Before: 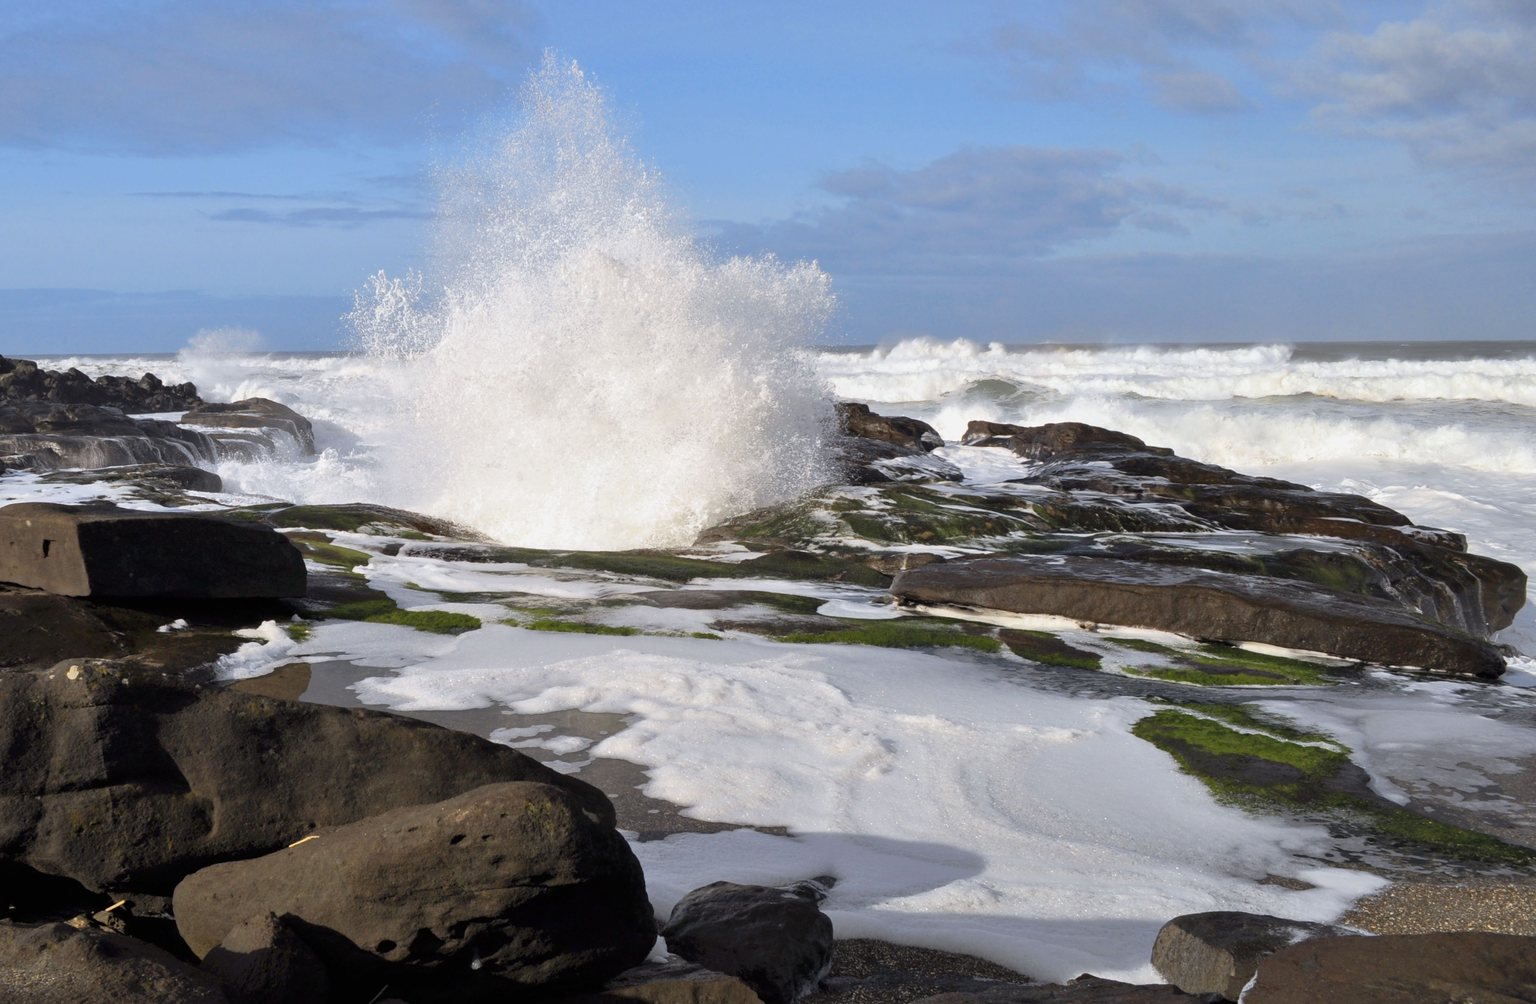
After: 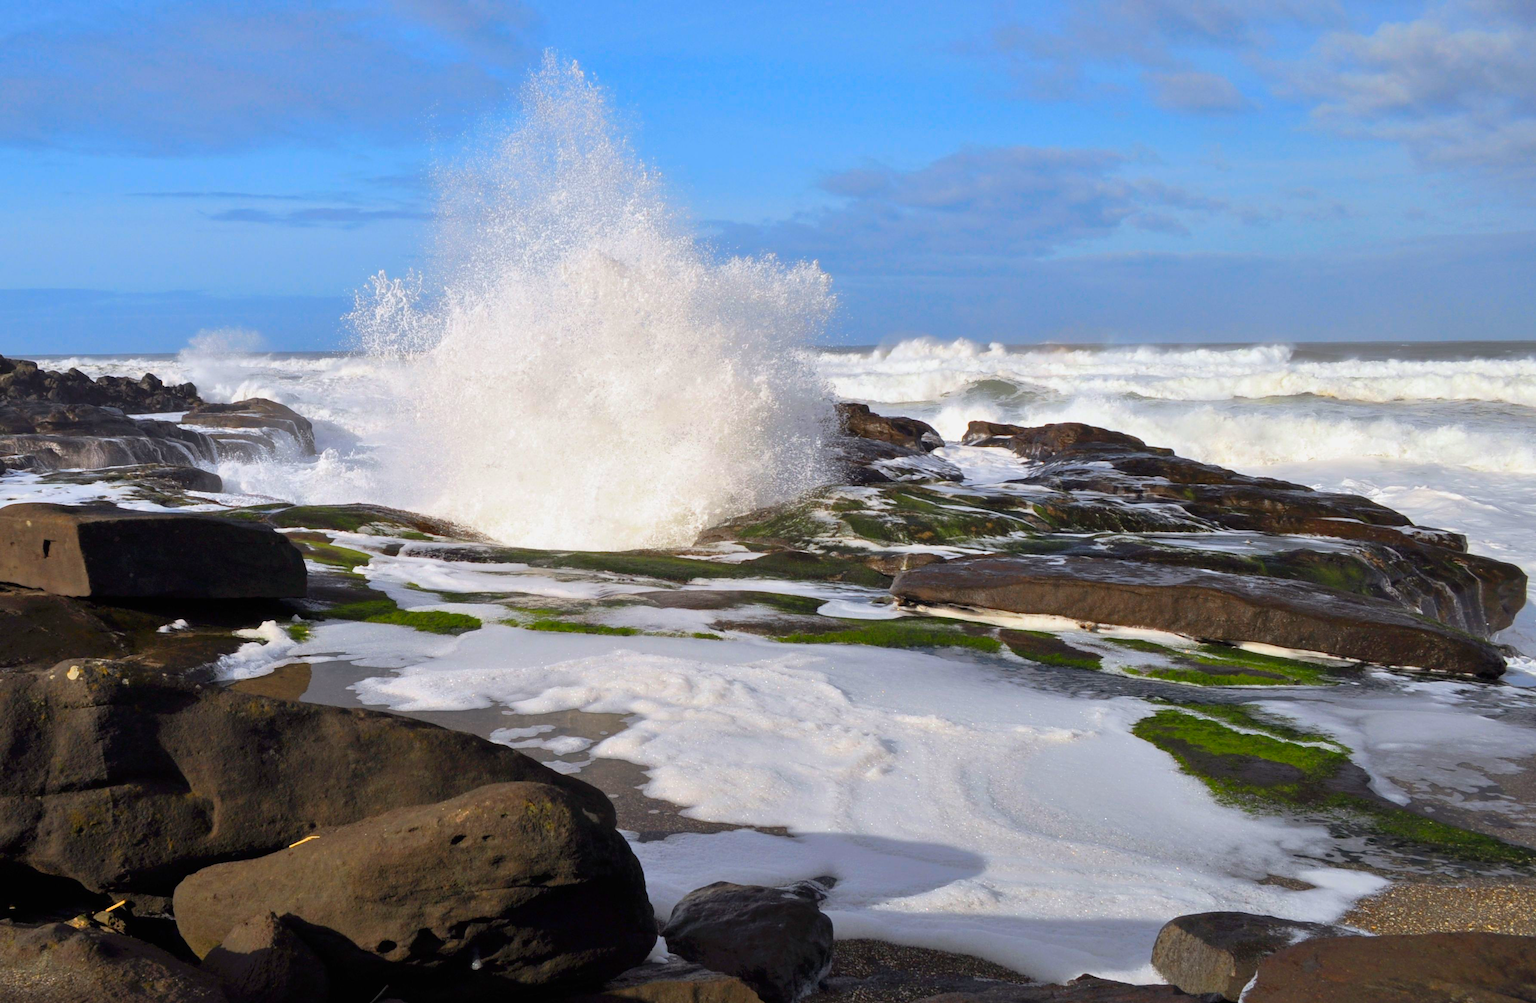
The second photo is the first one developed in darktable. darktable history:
color contrast: green-magenta contrast 1.69, blue-yellow contrast 1.49
white balance: emerald 1
bloom: size 3%, threshold 100%, strength 0%
